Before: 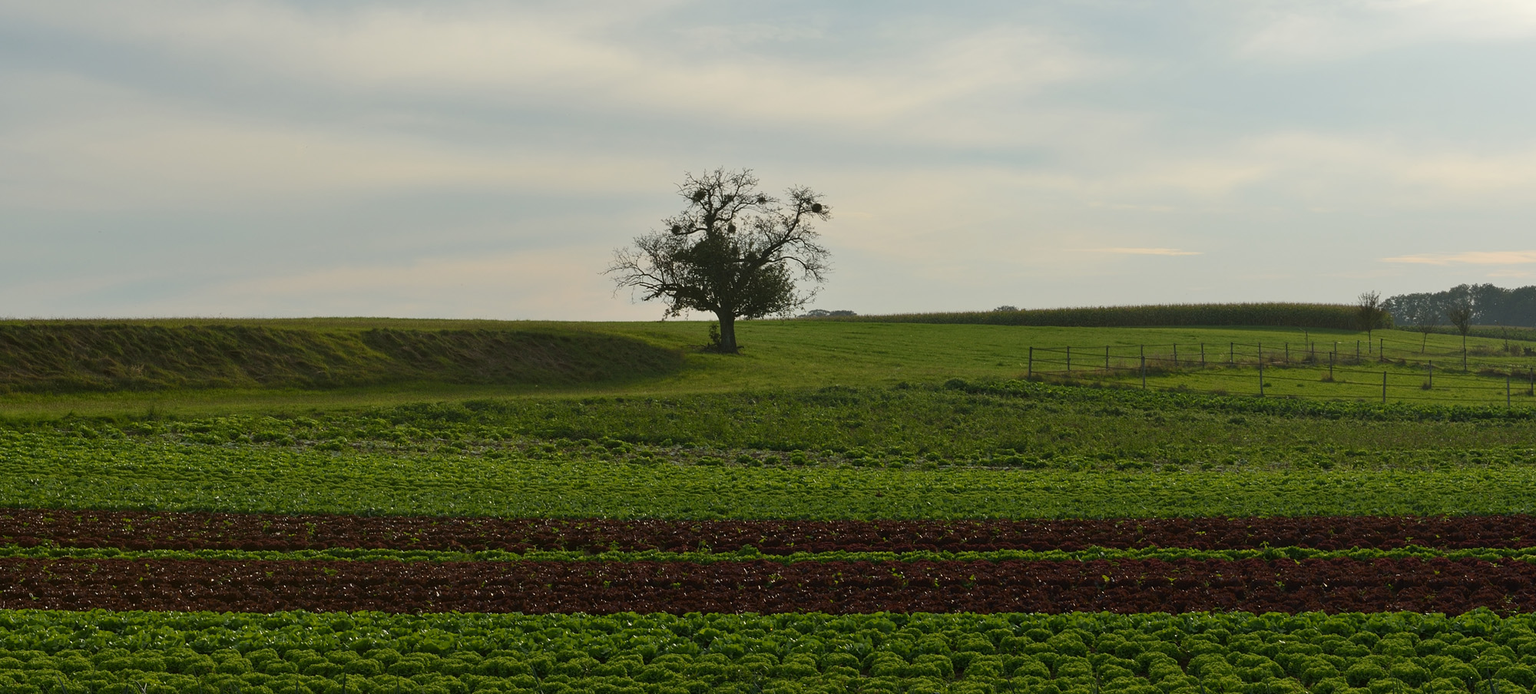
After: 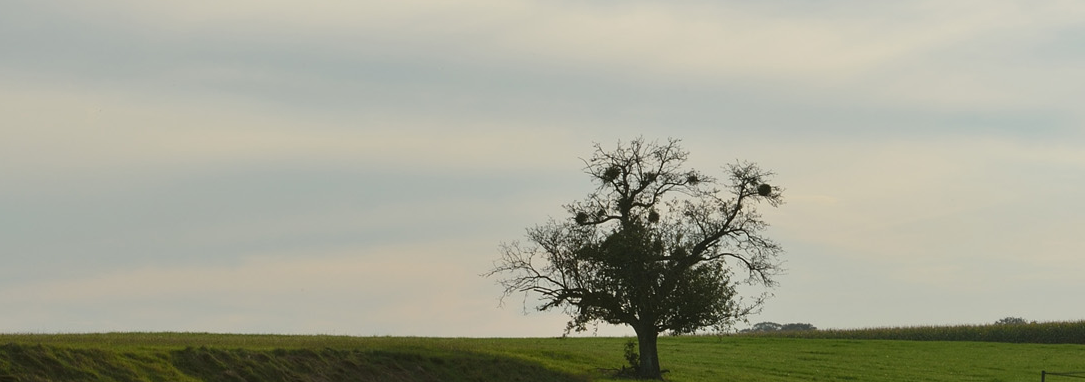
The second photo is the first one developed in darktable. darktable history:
crop: left 14.963%, top 9.049%, right 30.771%, bottom 48.66%
